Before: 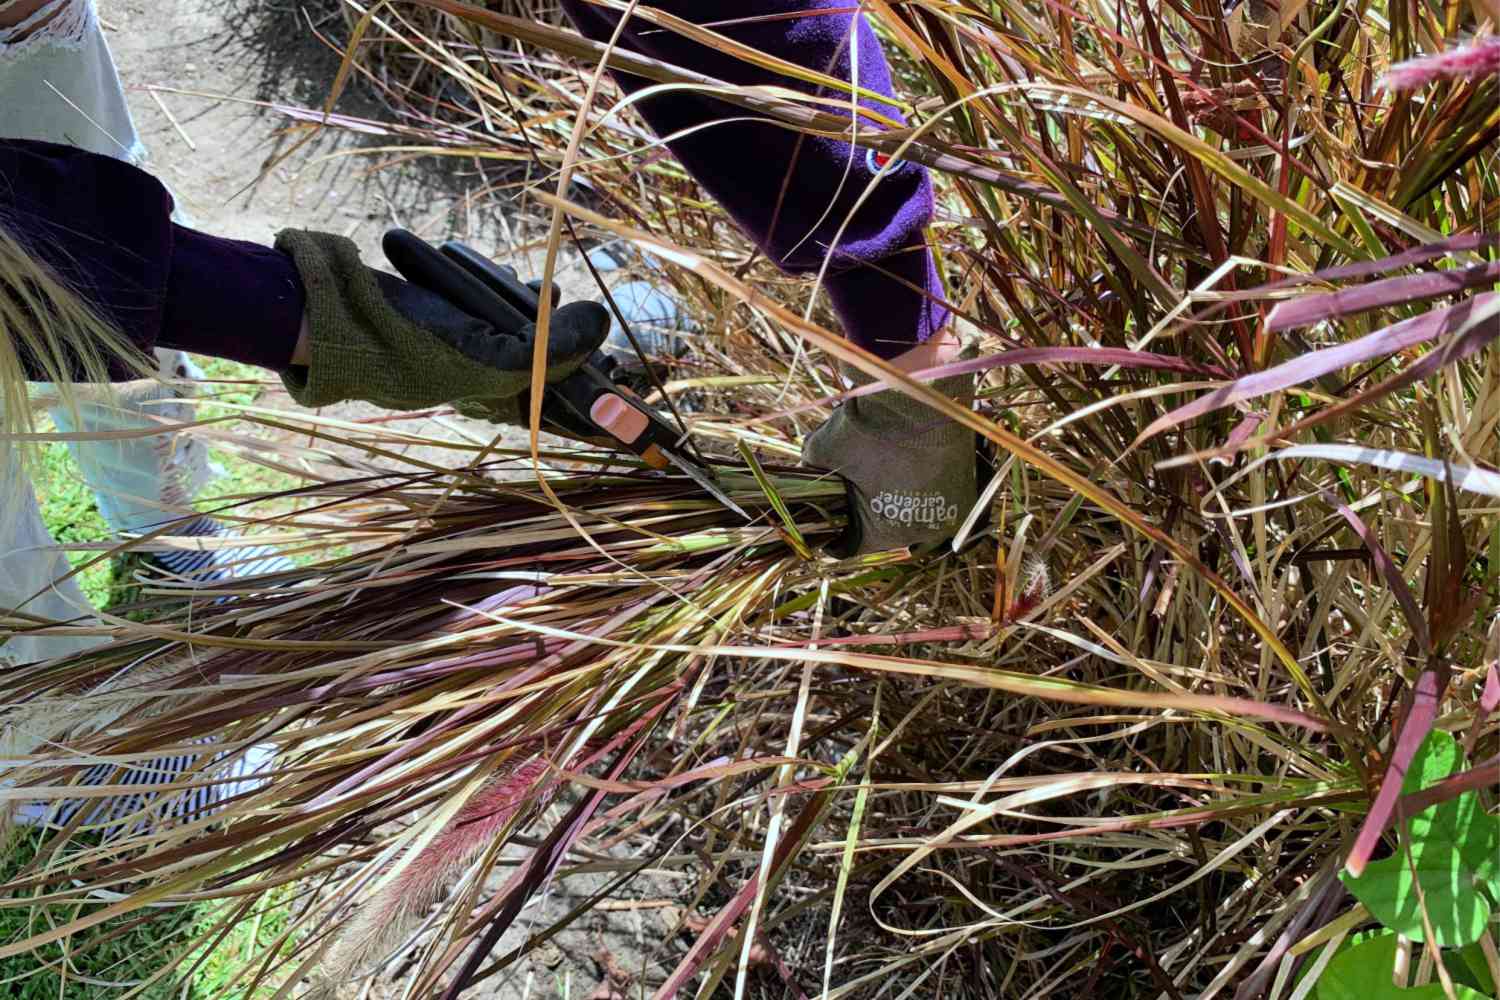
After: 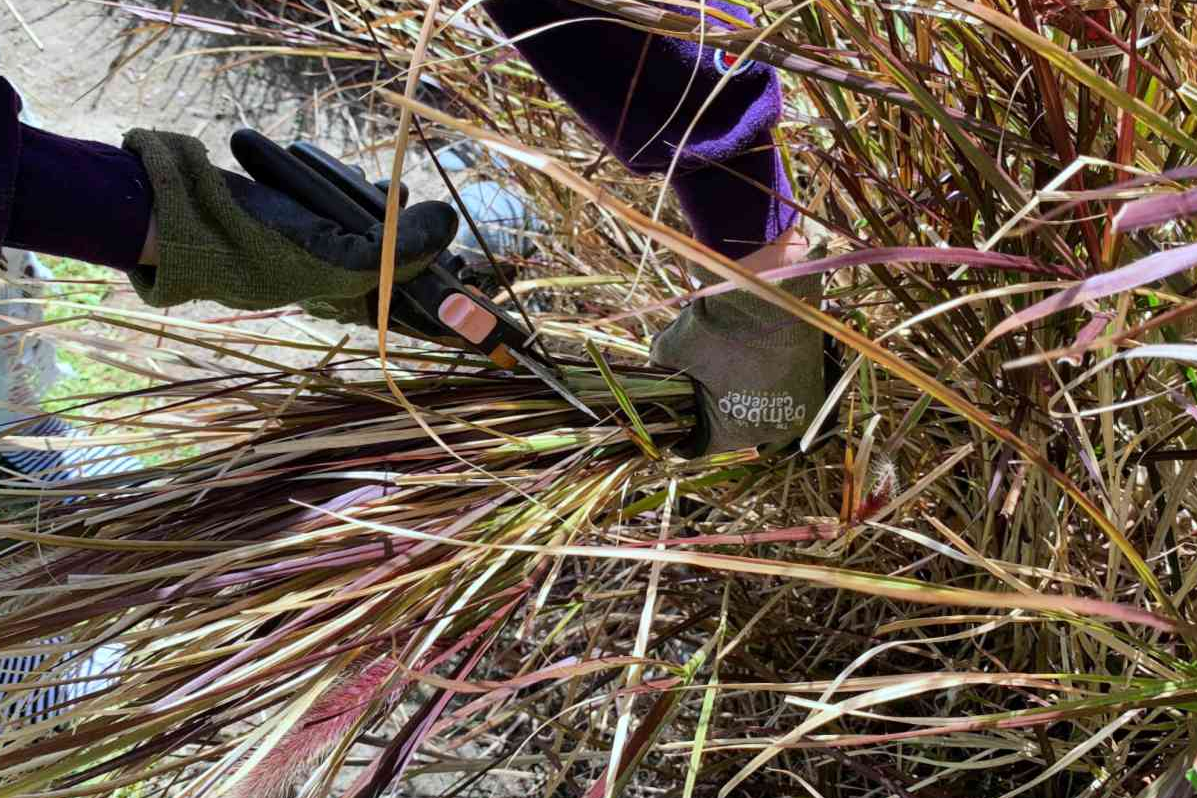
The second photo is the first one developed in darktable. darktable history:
crop and rotate: left 10.134%, top 10.044%, right 10.043%, bottom 10.15%
